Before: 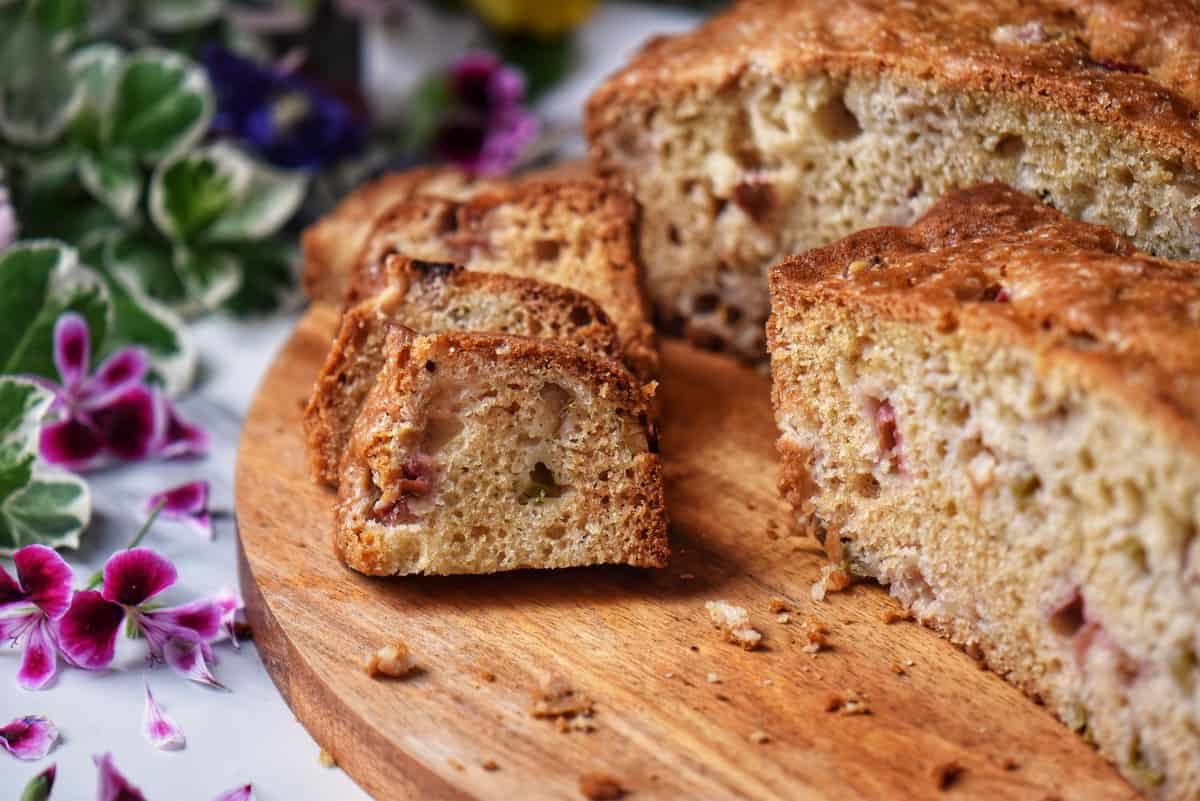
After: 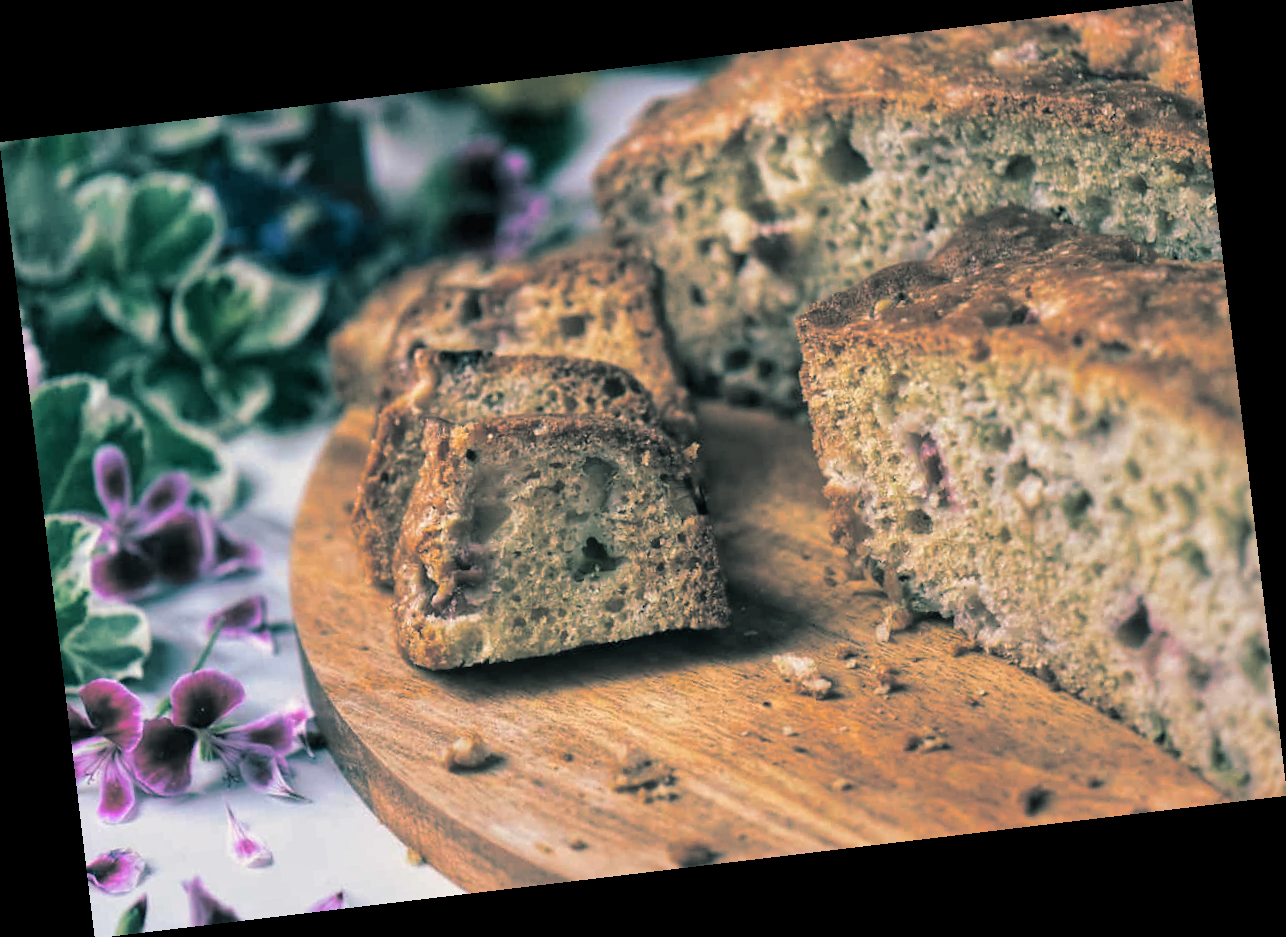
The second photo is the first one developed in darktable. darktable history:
rotate and perspective: rotation -6.83°, automatic cropping off
split-toning: shadows › hue 186.43°, highlights › hue 49.29°, compress 30.29%
shadows and highlights: radius 108.52, shadows 40.68, highlights -72.88, low approximation 0.01, soften with gaussian
